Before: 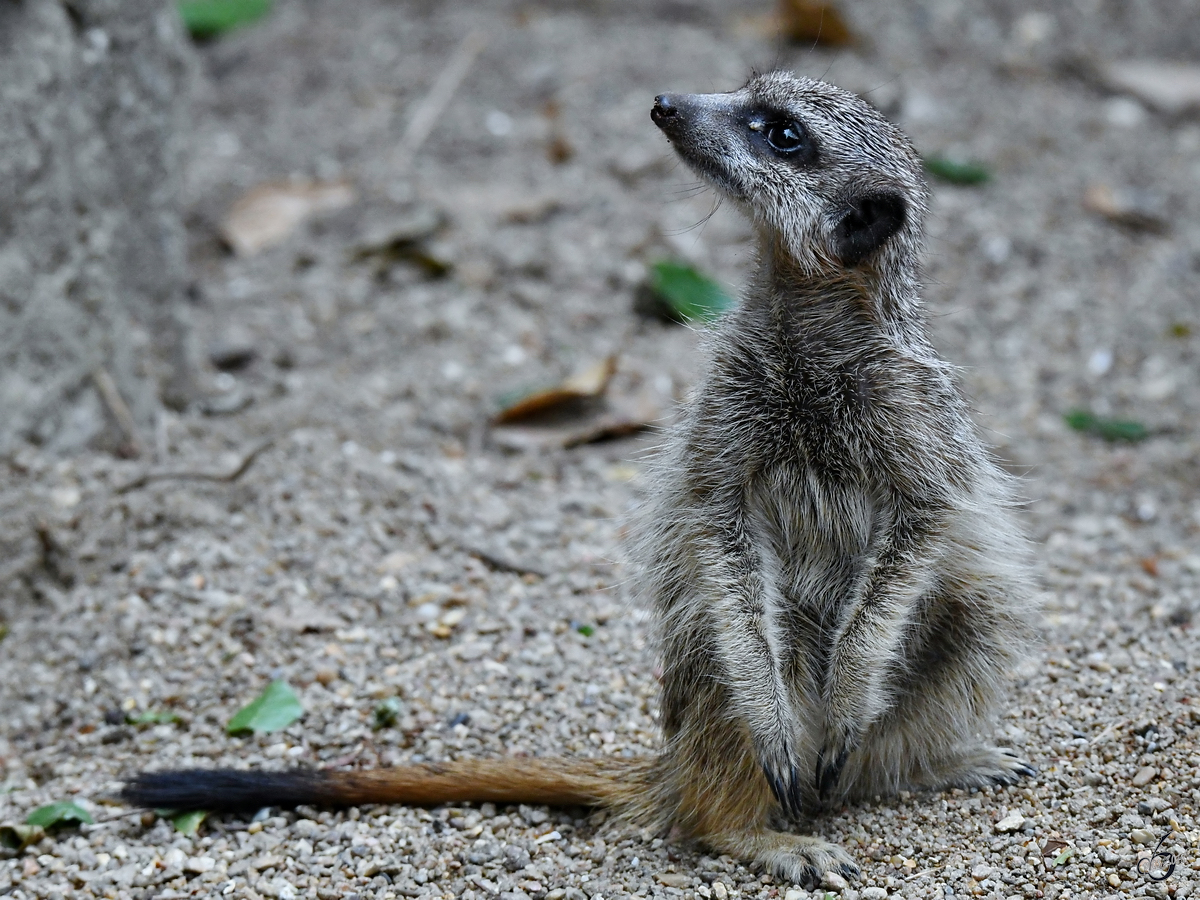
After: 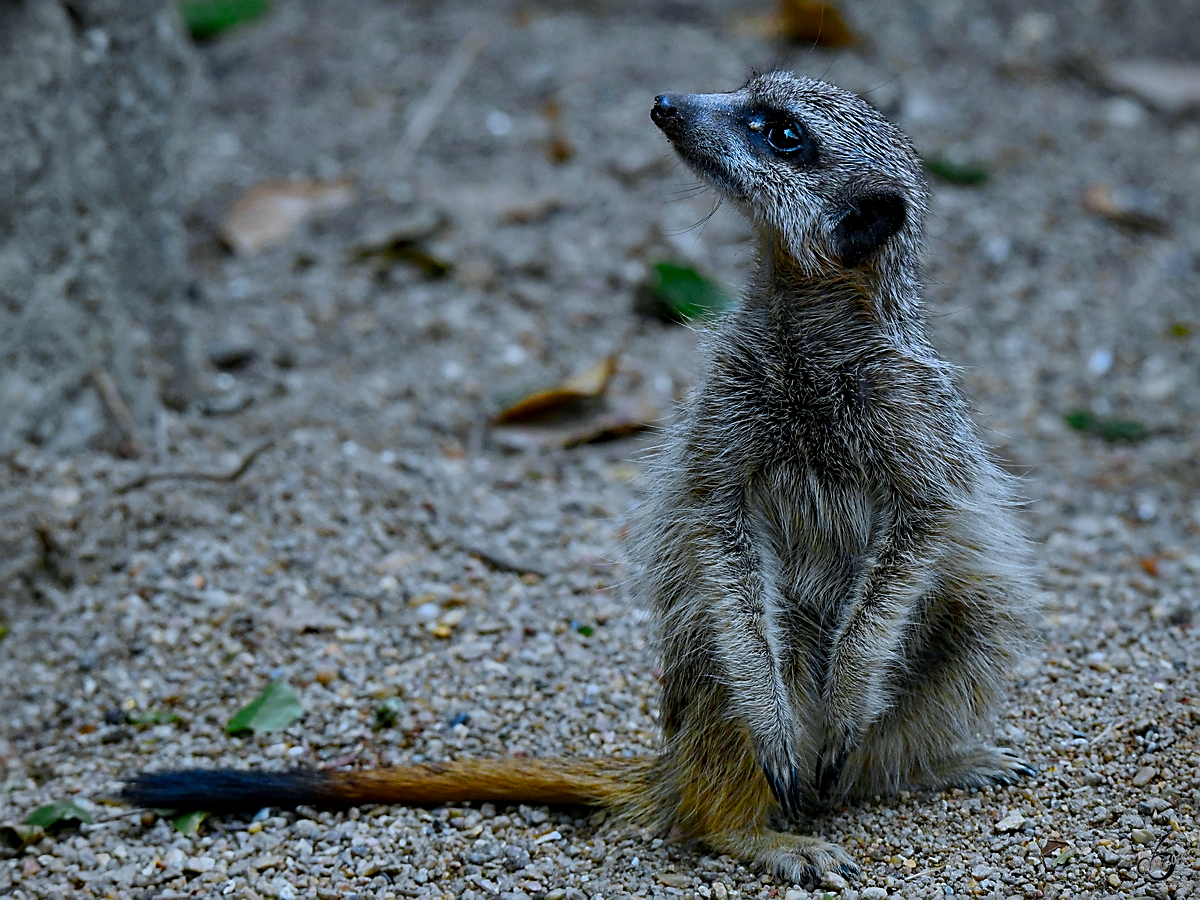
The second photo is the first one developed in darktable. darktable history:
color zones: curves: ch0 [(0.004, 0.305) (0.261, 0.623) (0.389, 0.399) (0.708, 0.571) (0.947, 0.34)]; ch1 [(0.025, 0.645) (0.229, 0.584) (0.326, 0.551) (0.484, 0.262) (0.757, 0.643)]
sharpen: on, module defaults
shadows and highlights: shadows -23.48, highlights 46.52, soften with gaussian
local contrast: highlights 102%, shadows 98%, detail 119%, midtone range 0.2
vignetting: fall-off start 100.13%, fall-off radius 70.65%, width/height ratio 1.17, unbound false
exposure: black level correction 0, exposure -0.857 EV, compensate highlight preservation false
color balance rgb: shadows lift › chroma 2.028%, shadows lift › hue 216.16°, highlights gain › luminance 16.297%, highlights gain › chroma 2.965%, highlights gain › hue 257.89°, perceptual saturation grading › global saturation 29.634%, global vibrance 41.372%
